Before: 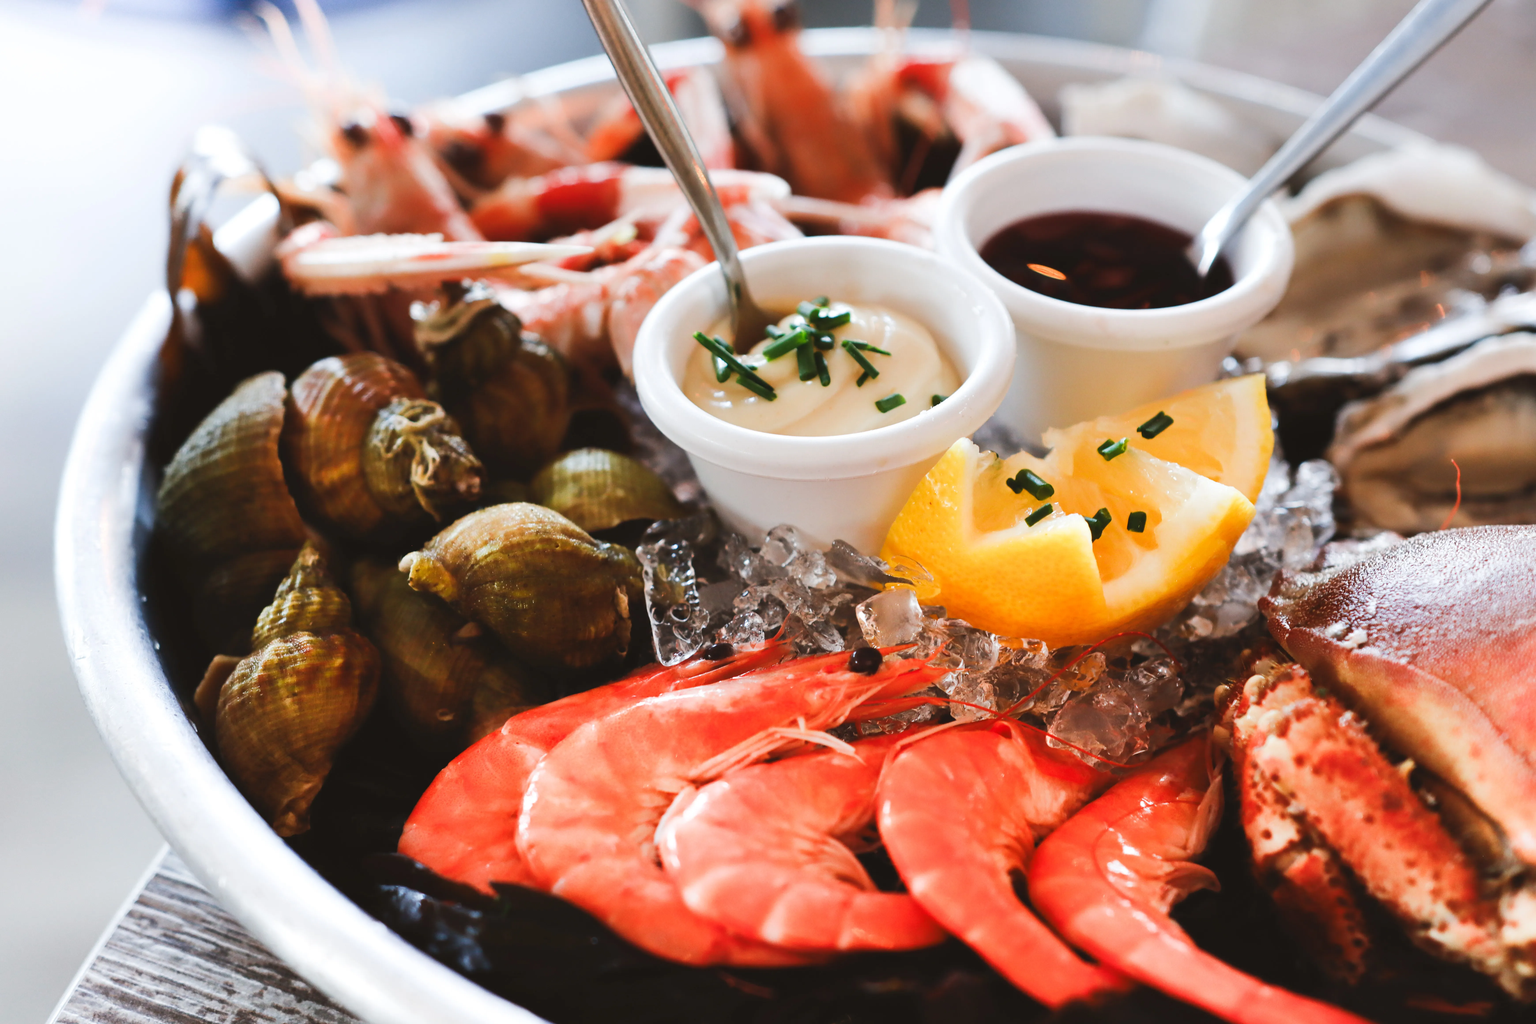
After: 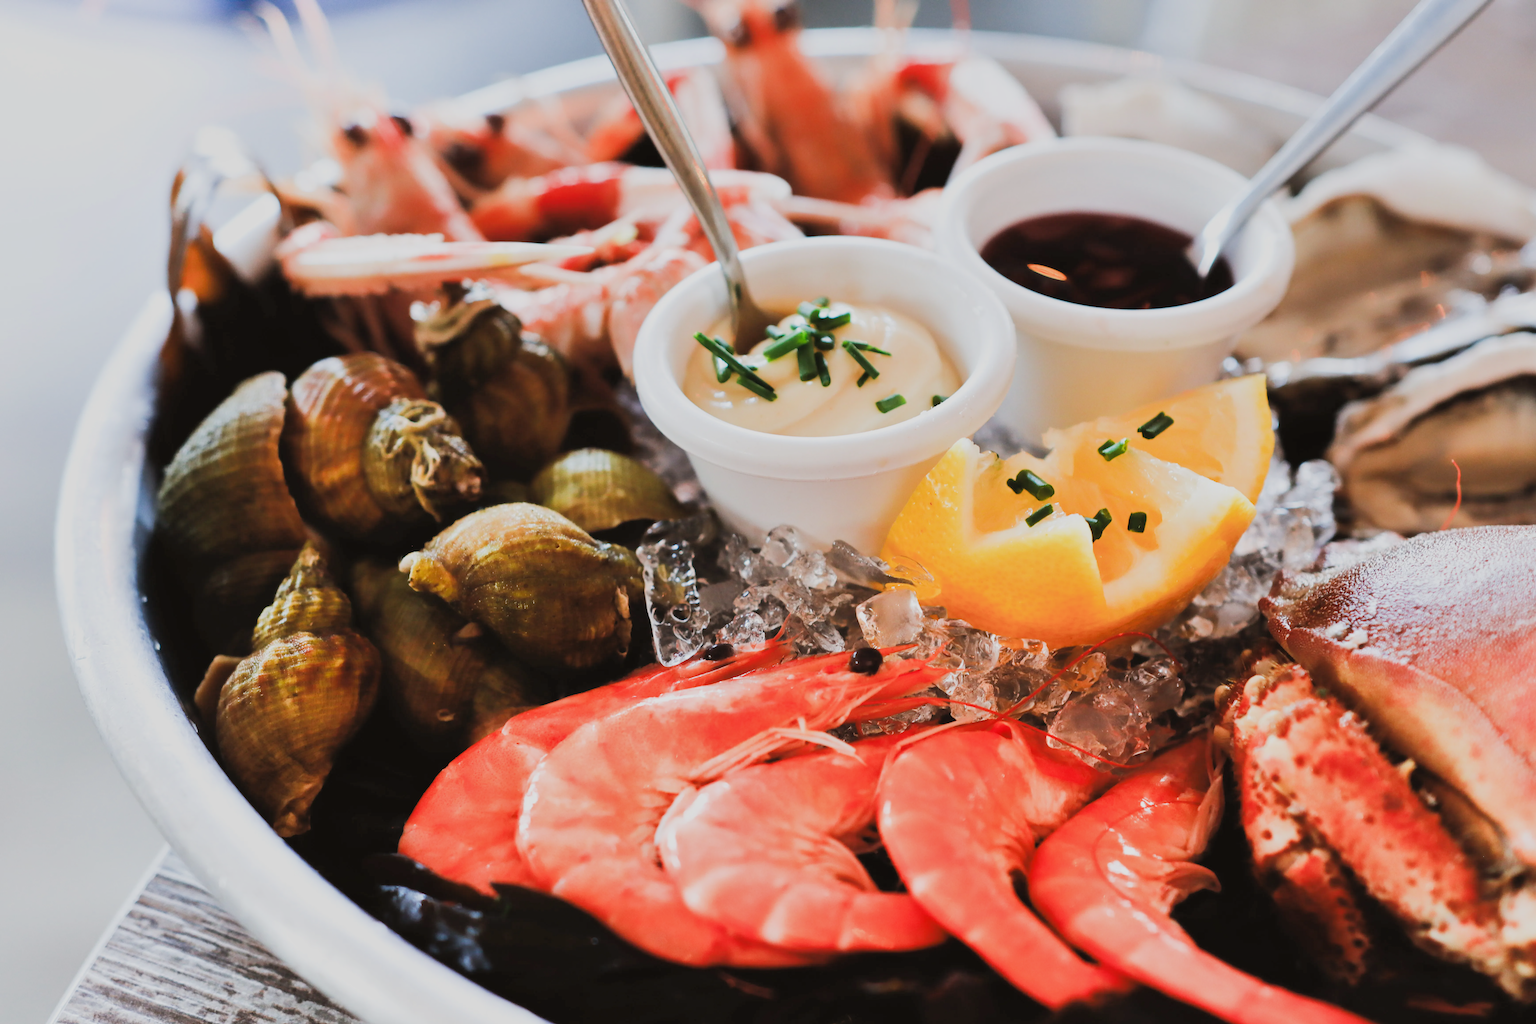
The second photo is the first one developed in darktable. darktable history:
tone equalizer: -8 EV -0.002 EV, -7 EV 0.005 EV, -6 EV -0.009 EV, -5 EV 0.011 EV, -4 EV -0.012 EV, -3 EV 0.007 EV, -2 EV -0.062 EV, -1 EV -0.293 EV, +0 EV -0.582 EV, smoothing diameter 2%, edges refinement/feathering 20, mask exposure compensation -1.57 EV, filter diffusion 5
filmic rgb: black relative exposure -7.65 EV, white relative exposure 4.56 EV, hardness 3.61
exposure: black level correction 0, exposure 0.5 EV, compensate highlight preservation false
